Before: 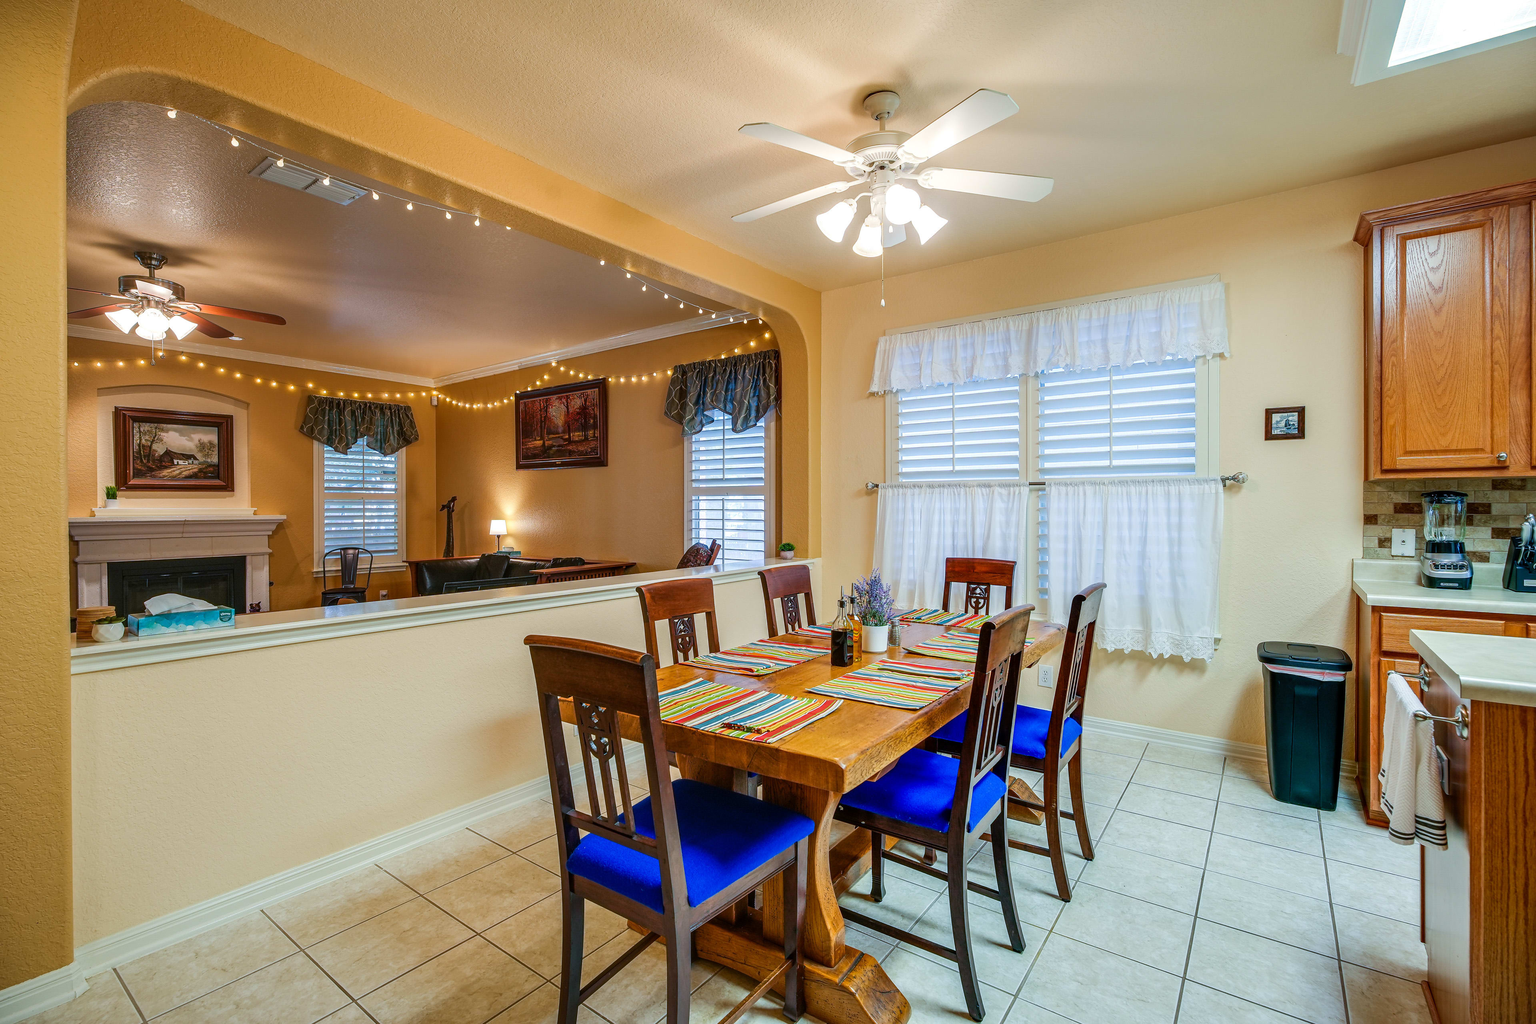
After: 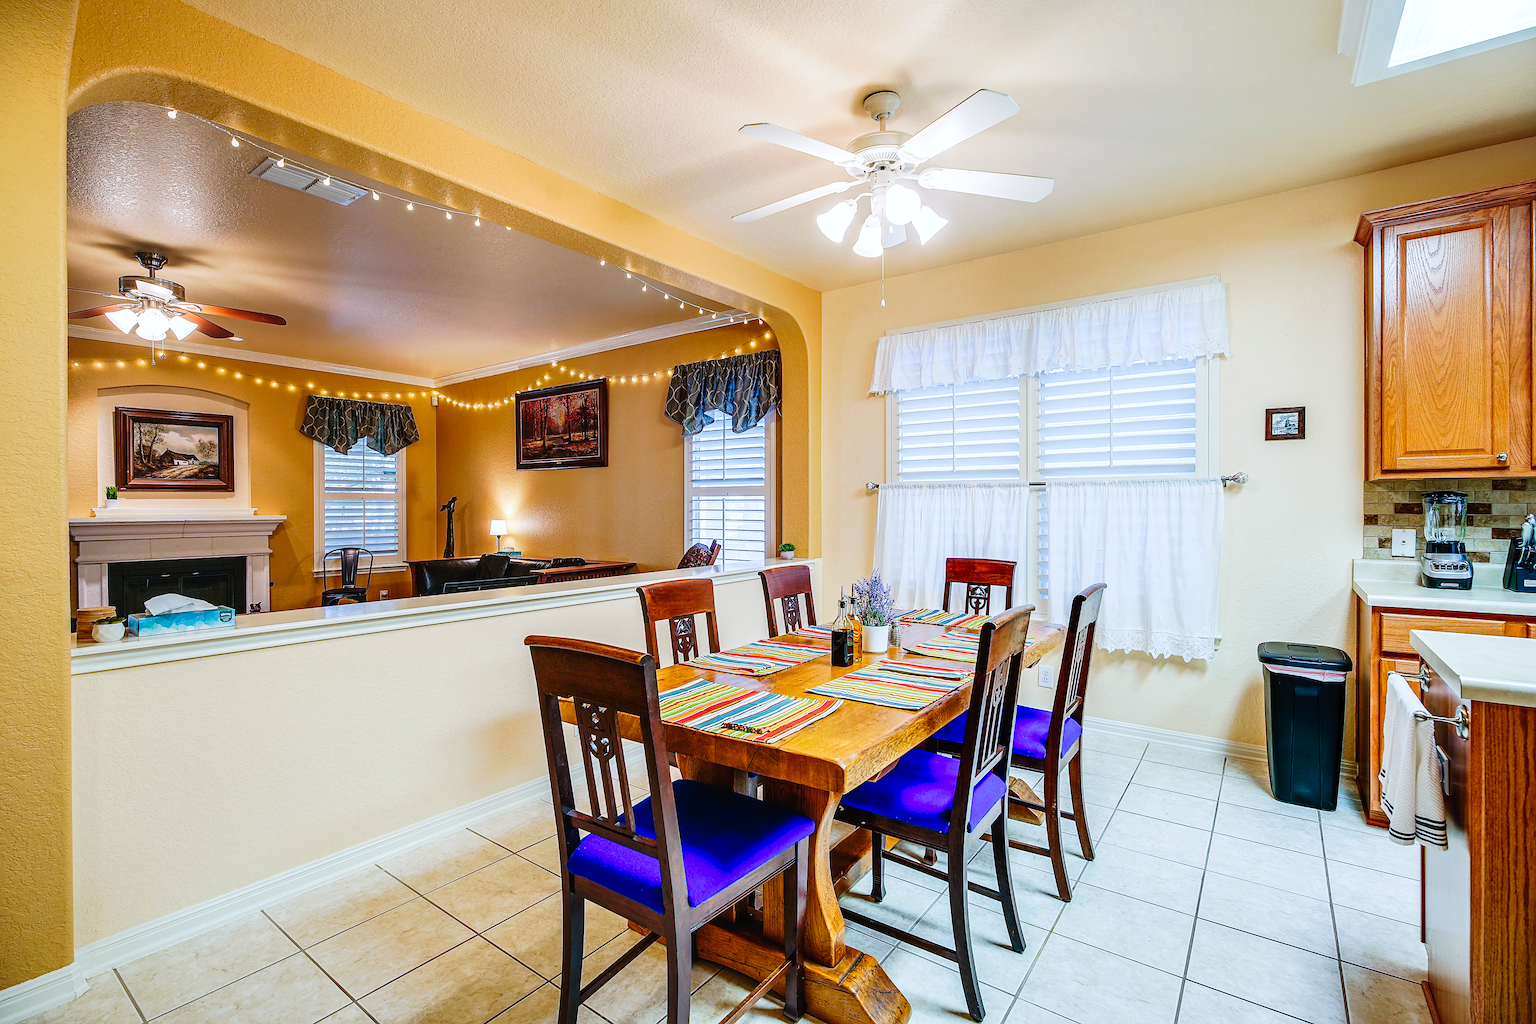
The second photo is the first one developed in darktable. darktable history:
tone curve: curves: ch0 [(0, 0) (0.003, 0.016) (0.011, 0.019) (0.025, 0.023) (0.044, 0.029) (0.069, 0.042) (0.1, 0.068) (0.136, 0.101) (0.177, 0.143) (0.224, 0.21) (0.277, 0.289) (0.335, 0.379) (0.399, 0.476) (0.468, 0.569) (0.543, 0.654) (0.623, 0.75) (0.709, 0.822) (0.801, 0.893) (0.898, 0.946) (1, 1)], preserve colors none
color calibration: illuminant as shot in camera, x 0.358, y 0.373, temperature 4628.91 K
white balance: red 0.982, blue 1.018
sharpen: on, module defaults
